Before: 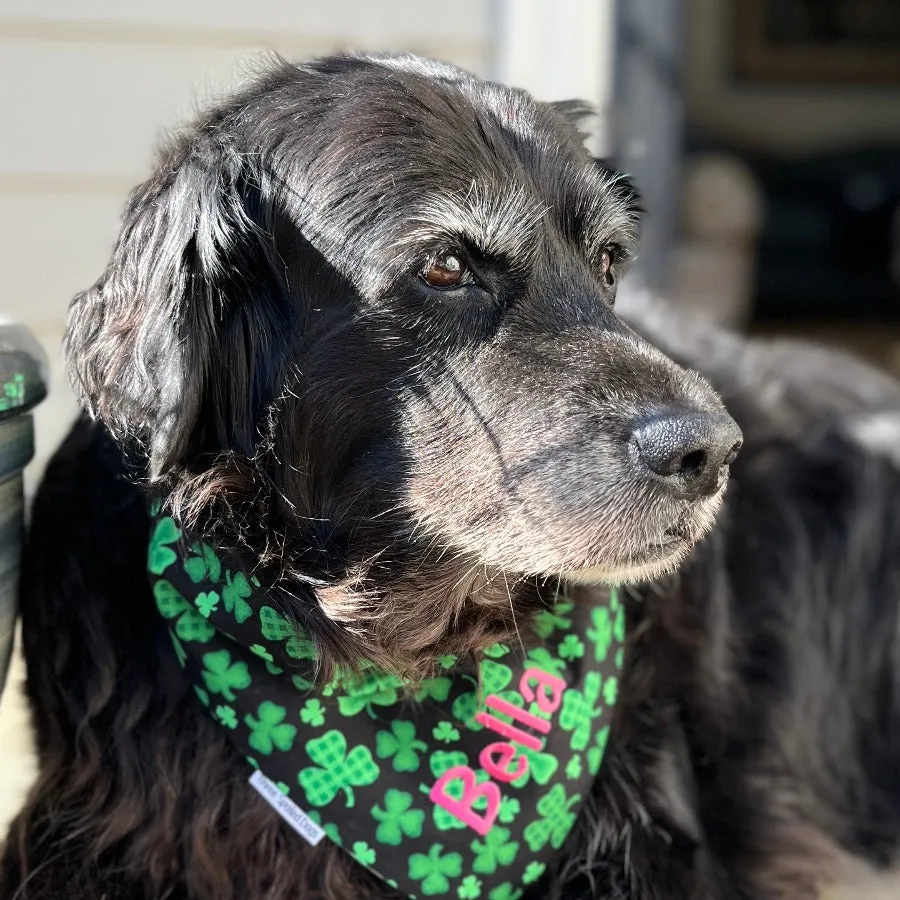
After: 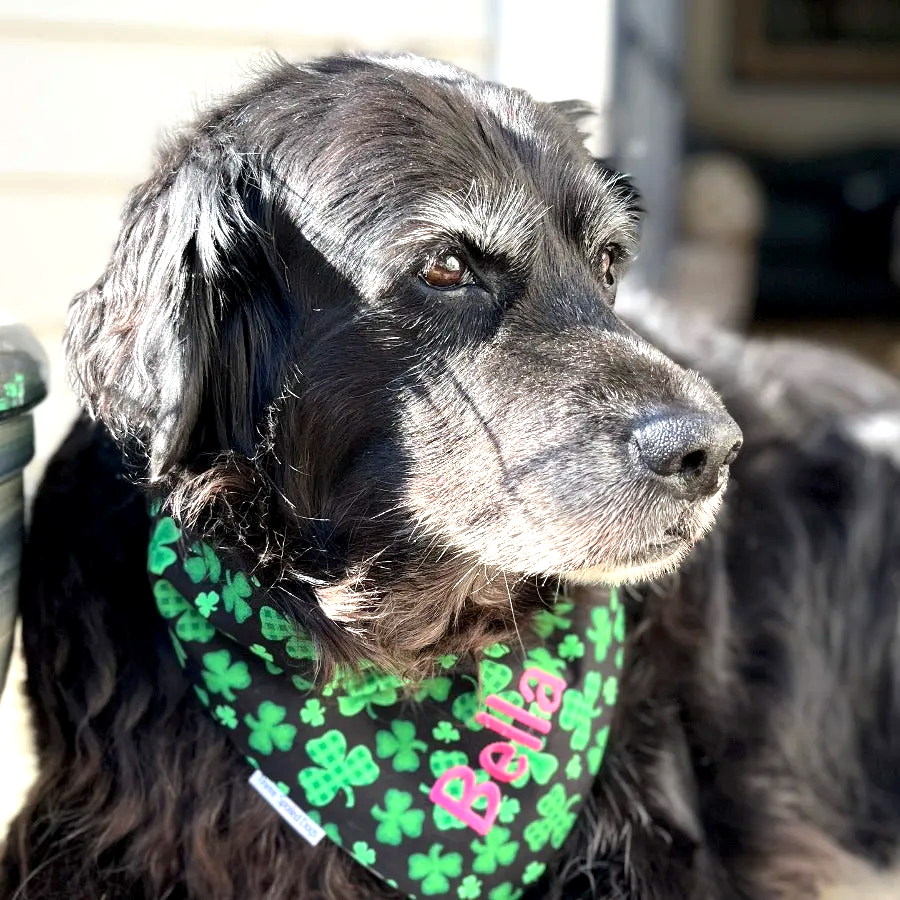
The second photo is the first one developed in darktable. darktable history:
exposure: black level correction 0.002, exposure 0.675 EV, compensate exposure bias true, compensate highlight preservation false
